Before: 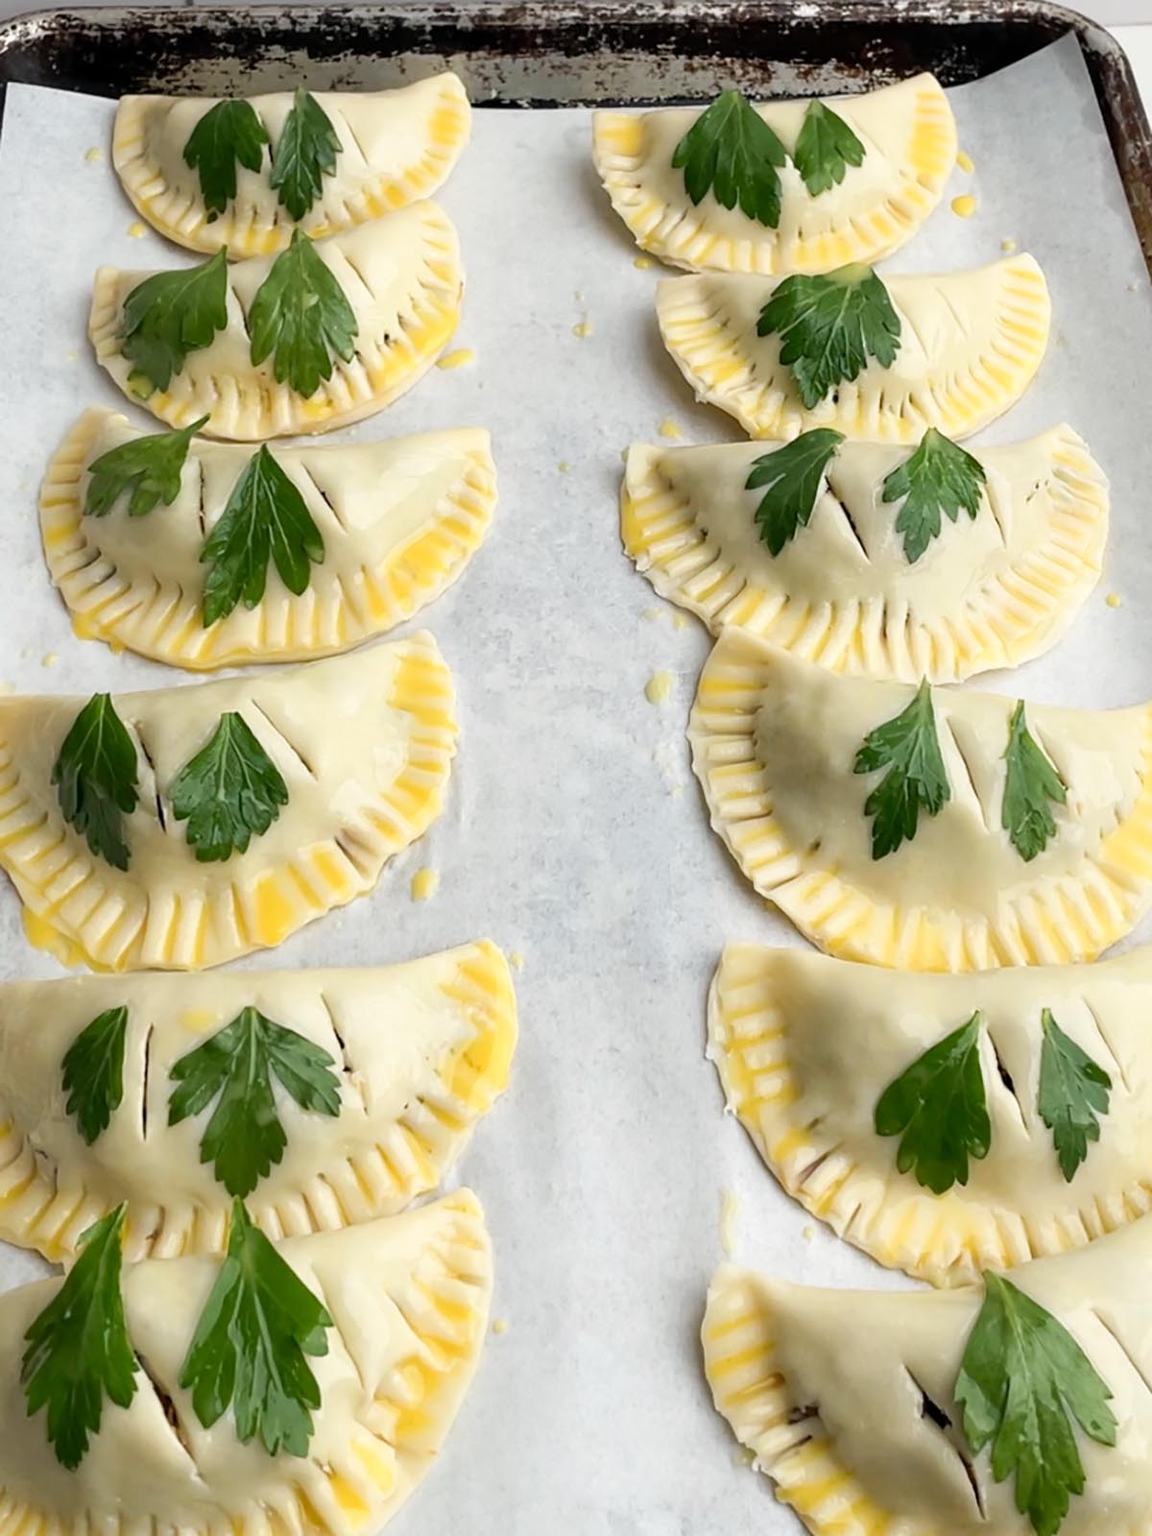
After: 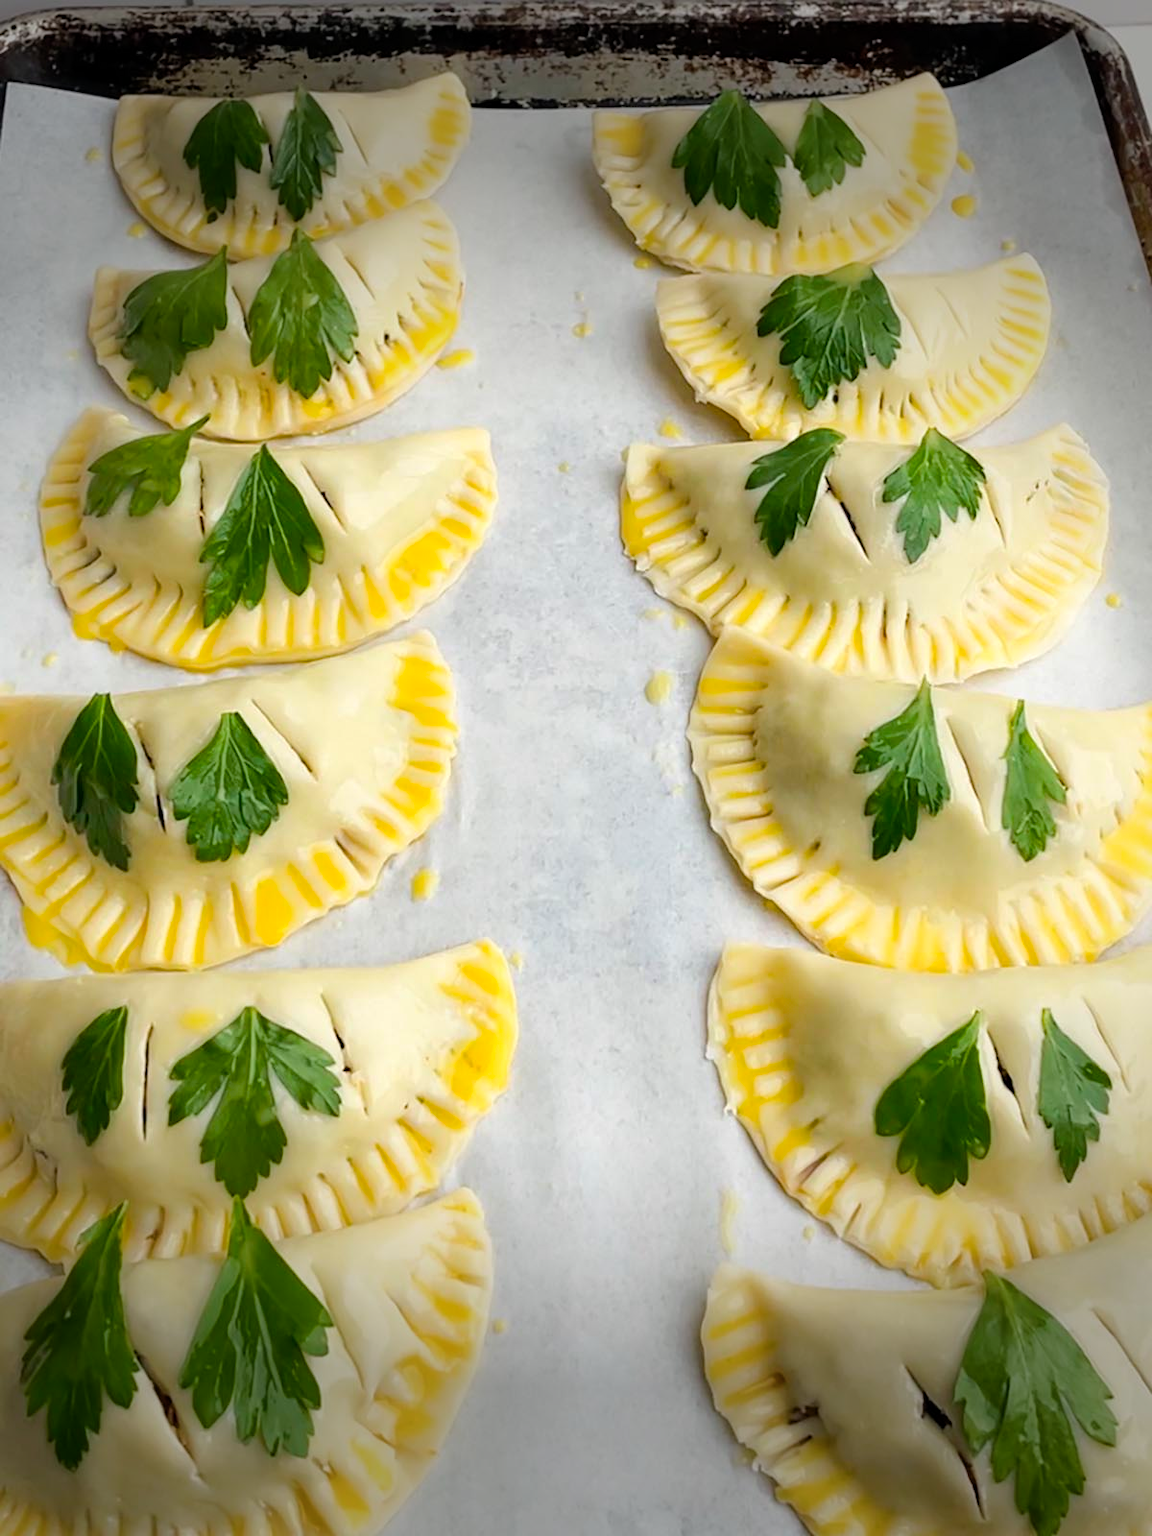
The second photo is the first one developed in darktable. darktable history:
vignetting: fall-off start 70.97%, brightness -0.584, saturation -0.118, width/height ratio 1.333
color balance rgb: perceptual saturation grading › global saturation 25%, perceptual brilliance grading › mid-tones 10%, perceptual brilliance grading › shadows 15%, global vibrance 20%
